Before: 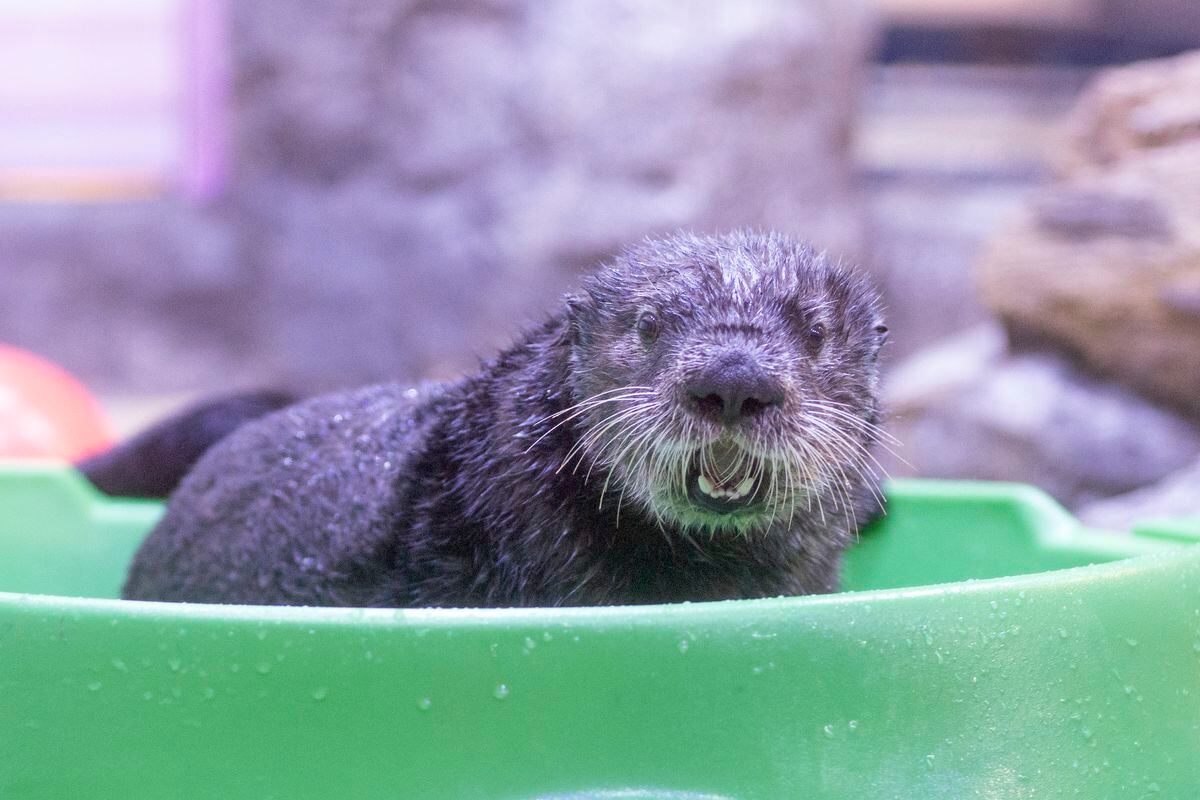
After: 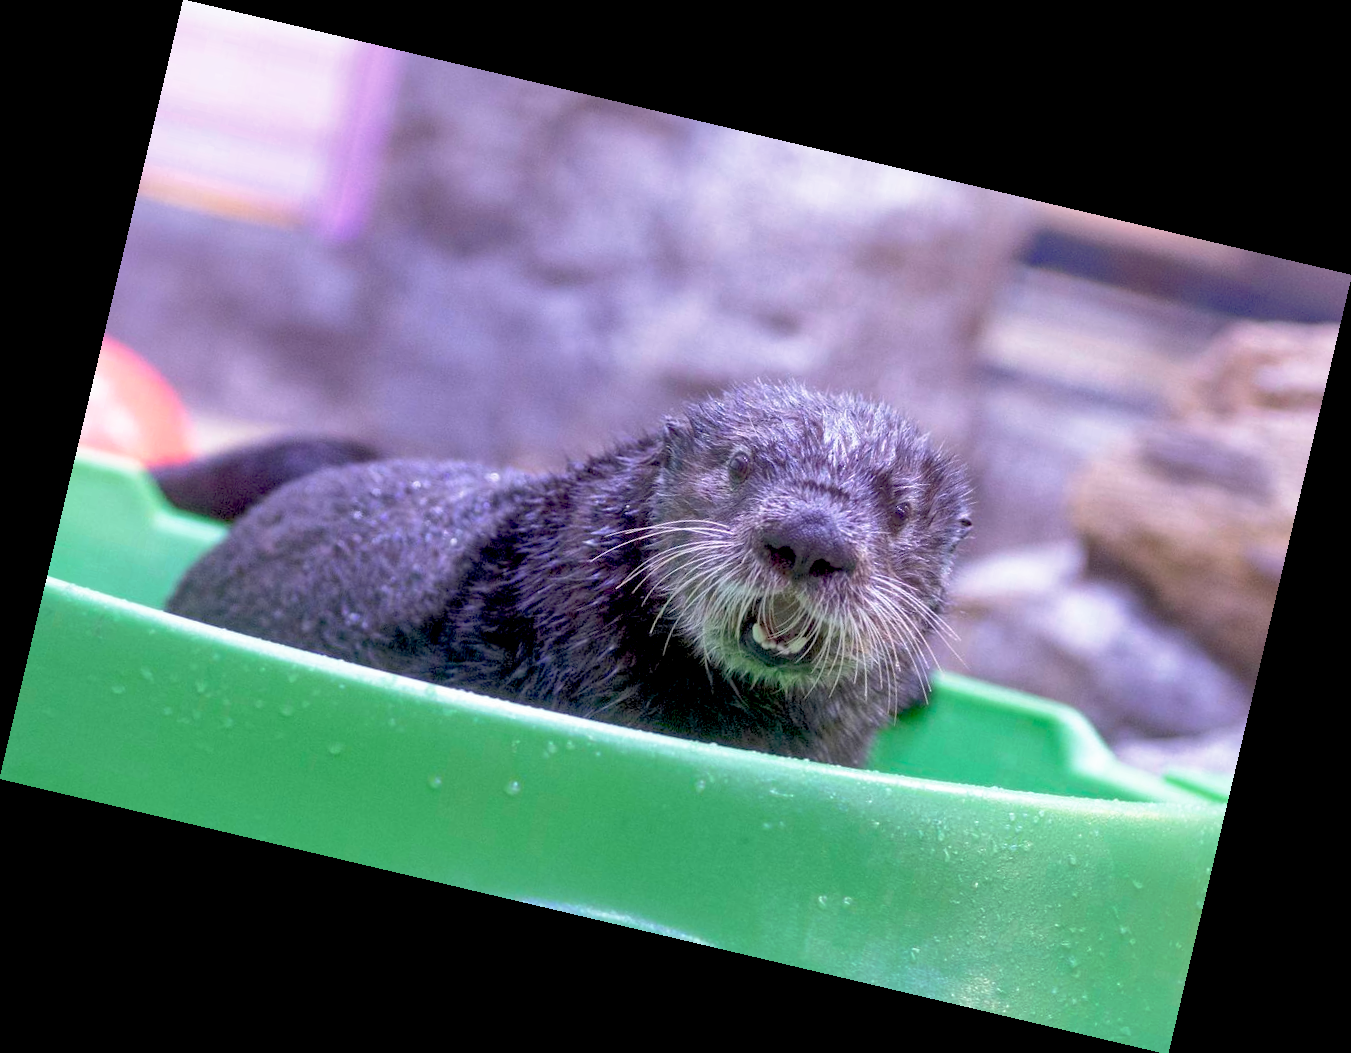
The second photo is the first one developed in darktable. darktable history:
shadows and highlights: on, module defaults
rotate and perspective: rotation 13.27°, automatic cropping off
base curve: curves: ch0 [(0.017, 0) (0.425, 0.441) (0.844, 0.933) (1, 1)], preserve colors none
